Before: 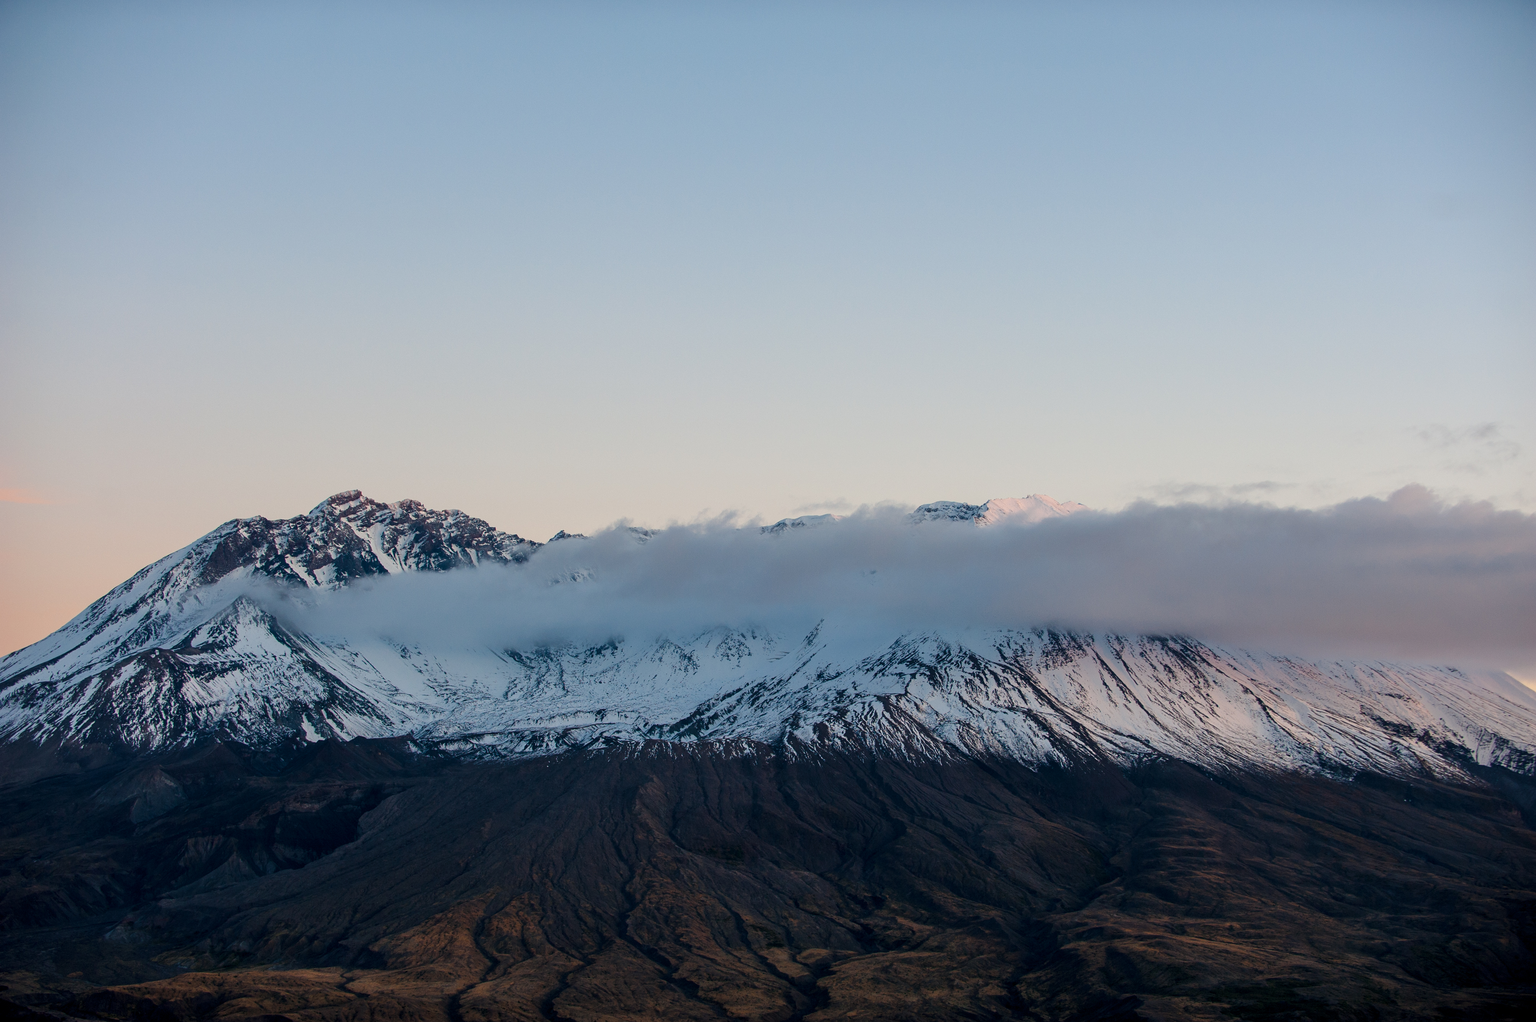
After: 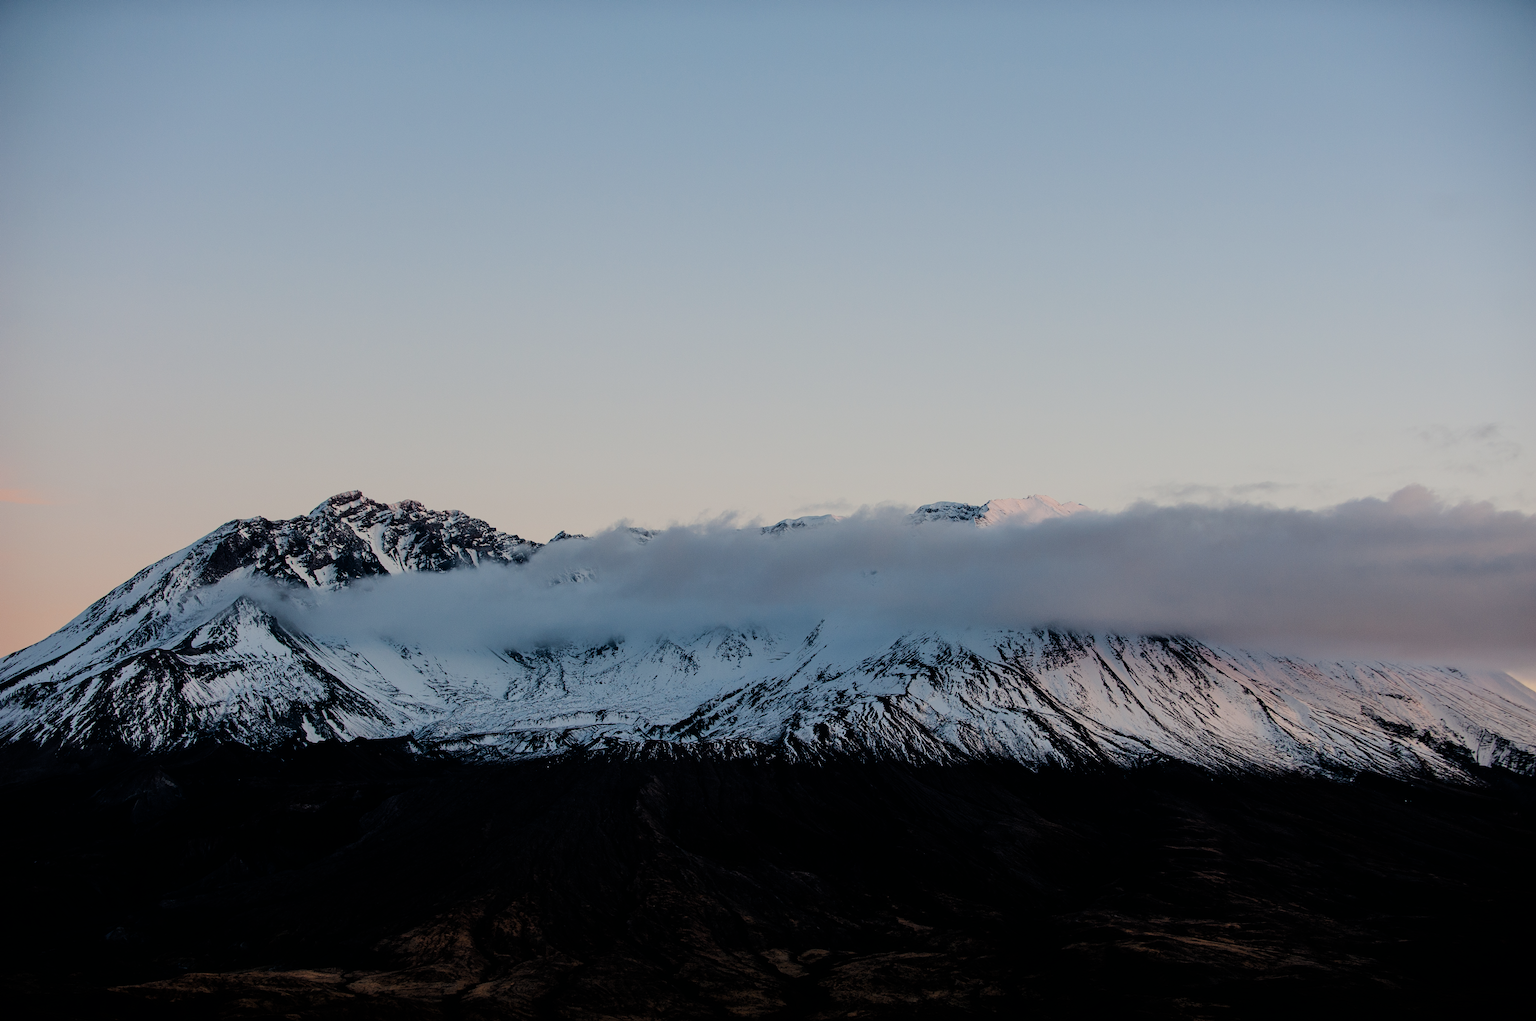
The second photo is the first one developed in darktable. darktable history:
exposure: exposure -0.293 EV, compensate highlight preservation false
filmic rgb: black relative exposure -5 EV, hardness 2.88, contrast 1.3, highlights saturation mix -30%
